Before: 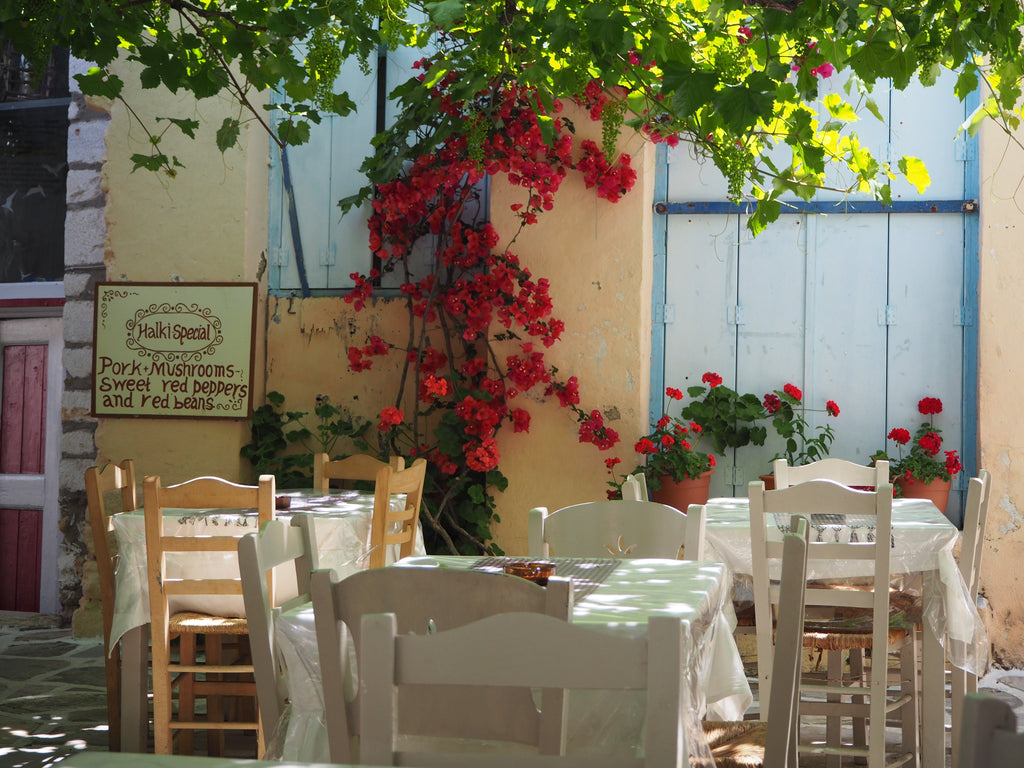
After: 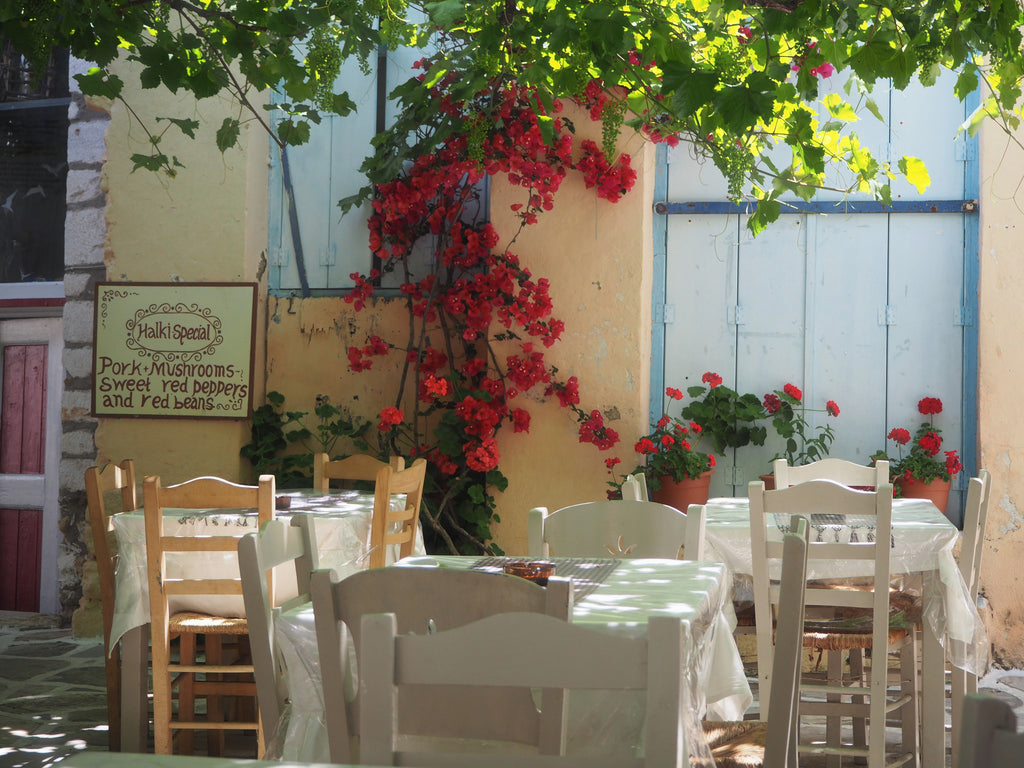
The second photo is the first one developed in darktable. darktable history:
haze removal: strength -0.097, compatibility mode true, adaptive false
